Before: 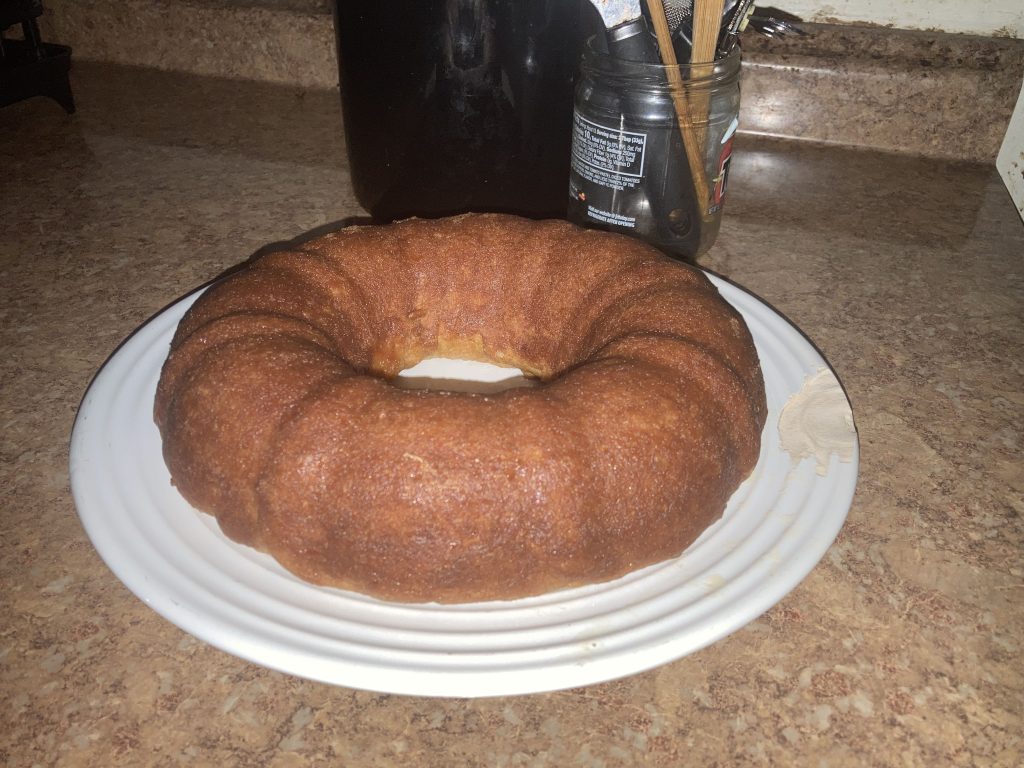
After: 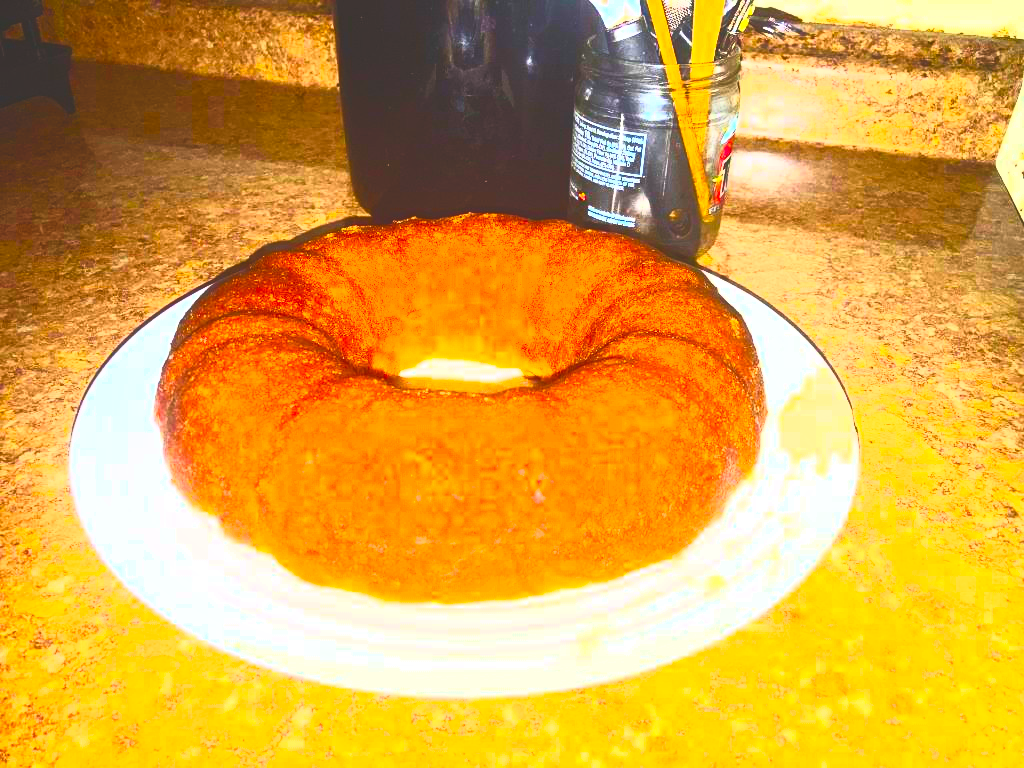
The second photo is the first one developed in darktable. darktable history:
exposure: exposure 0.564 EV, compensate exposure bias true, compensate highlight preservation false
contrast brightness saturation: contrast 0.996, brightness 0.985, saturation 0.997
color balance rgb: global offset › luminance 1.987%, perceptual saturation grading › global saturation 99.557%, global vibrance 30.227%, contrast 10.353%
